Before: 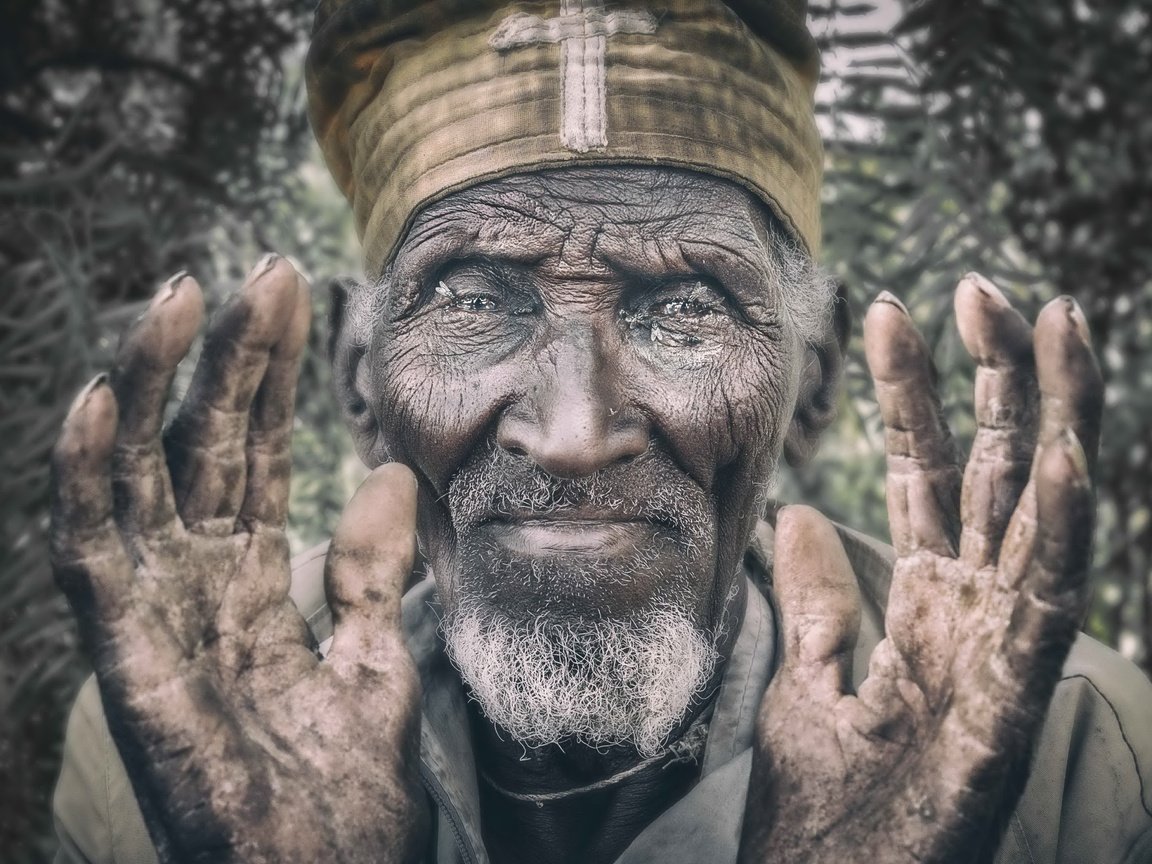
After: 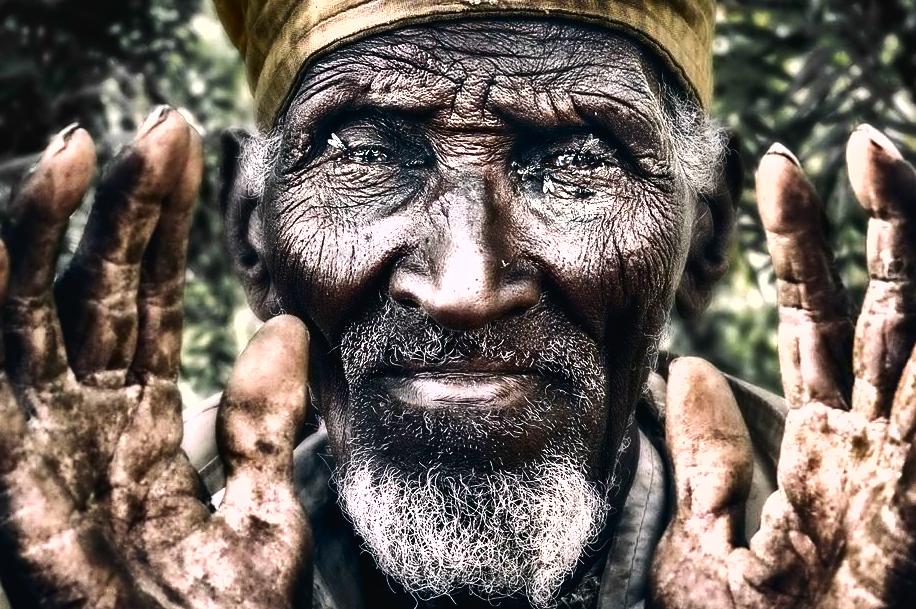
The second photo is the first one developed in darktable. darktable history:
shadows and highlights: shadows 53.14, soften with gaussian
base curve: curves: ch0 [(0, 0.02) (0.083, 0.036) (1, 1)], preserve colors none
contrast brightness saturation: contrast 0.089, brightness -0.586, saturation 0.166
crop: left 9.387%, top 17.144%, right 11.057%, bottom 12.354%
exposure: black level correction 0, exposure 0.954 EV, compensate highlight preservation false
